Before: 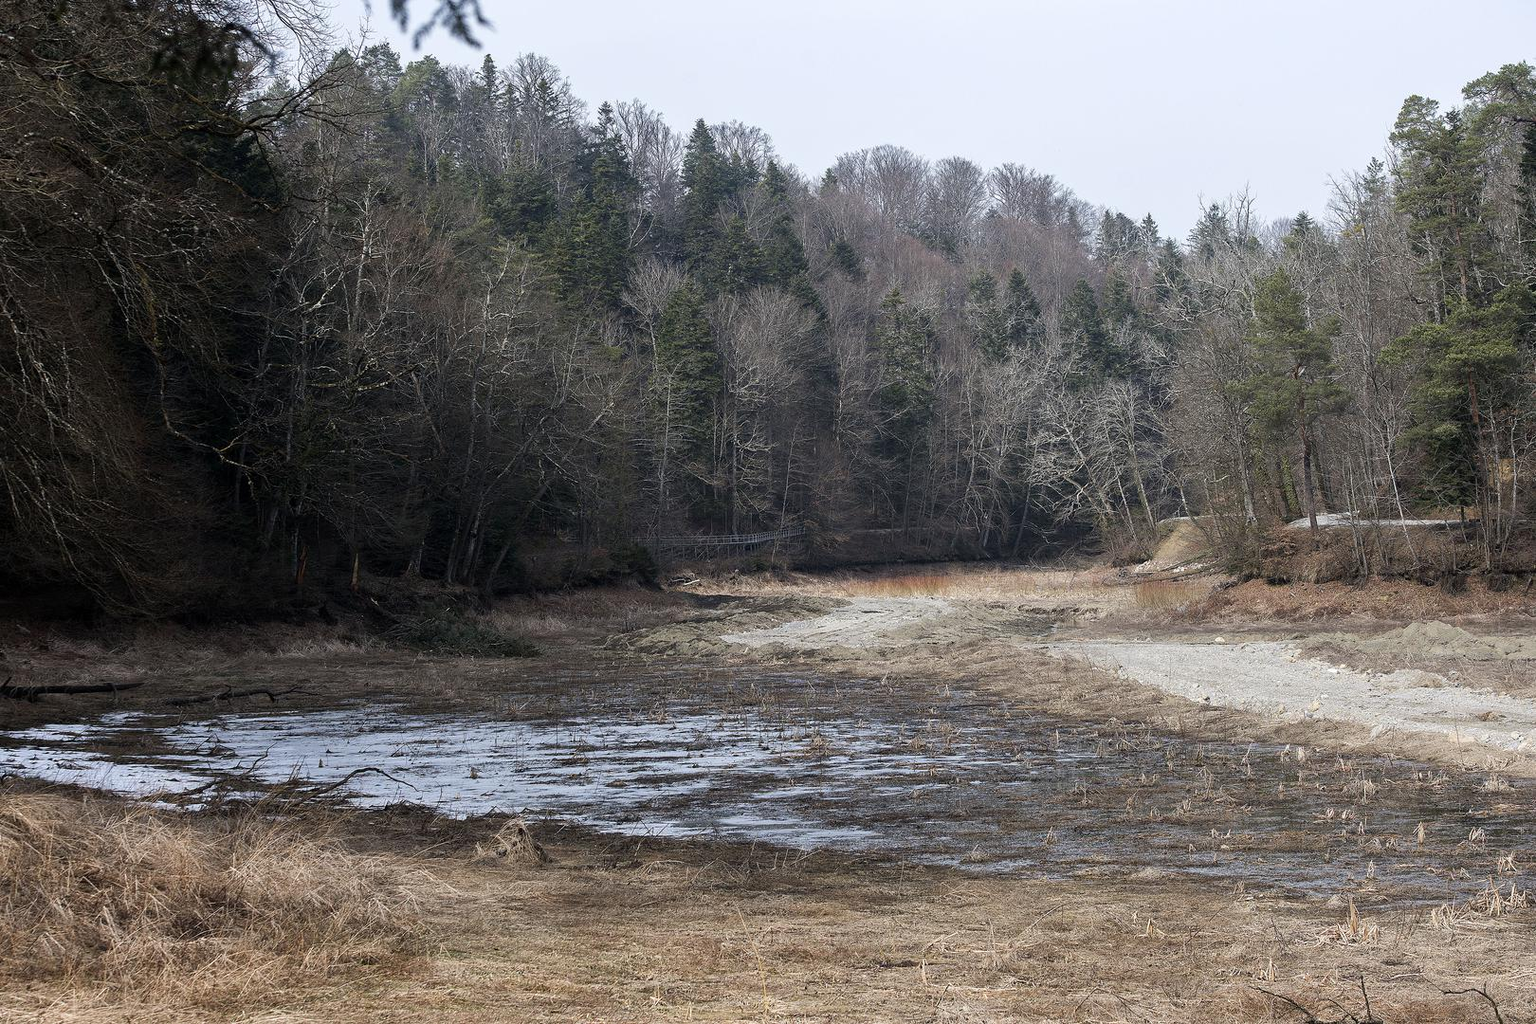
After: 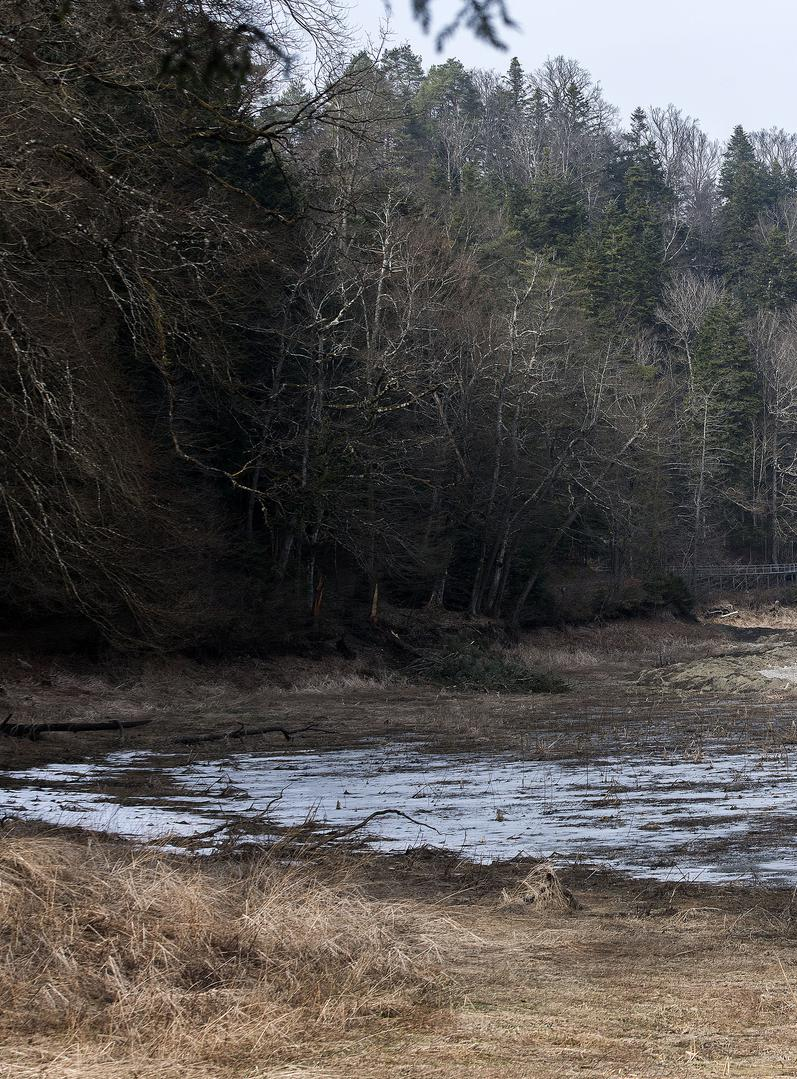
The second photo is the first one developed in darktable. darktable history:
crop and rotate: left 0.017%, top 0%, right 50.751%
